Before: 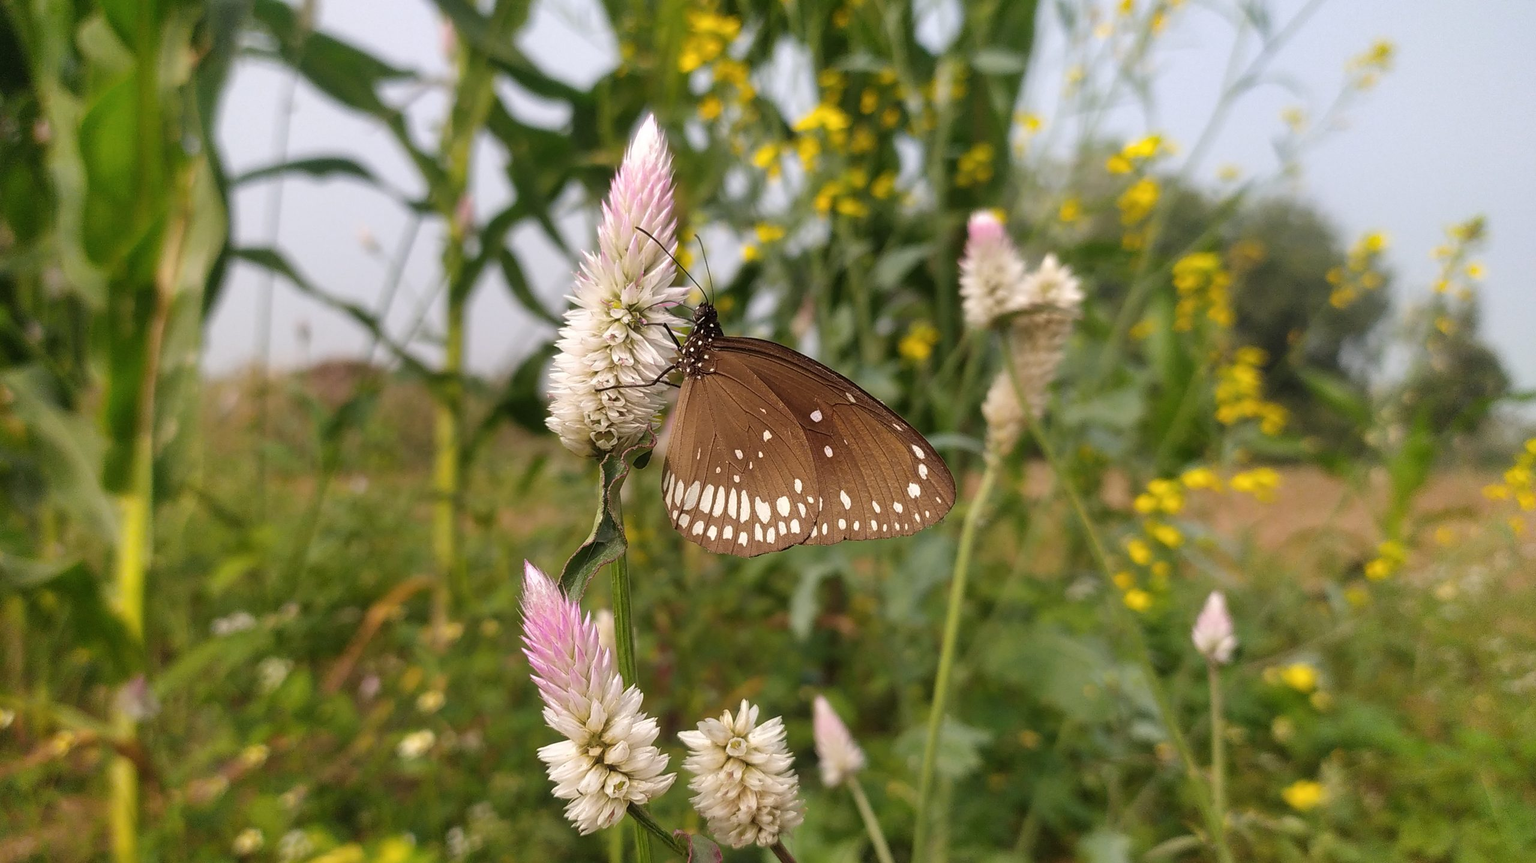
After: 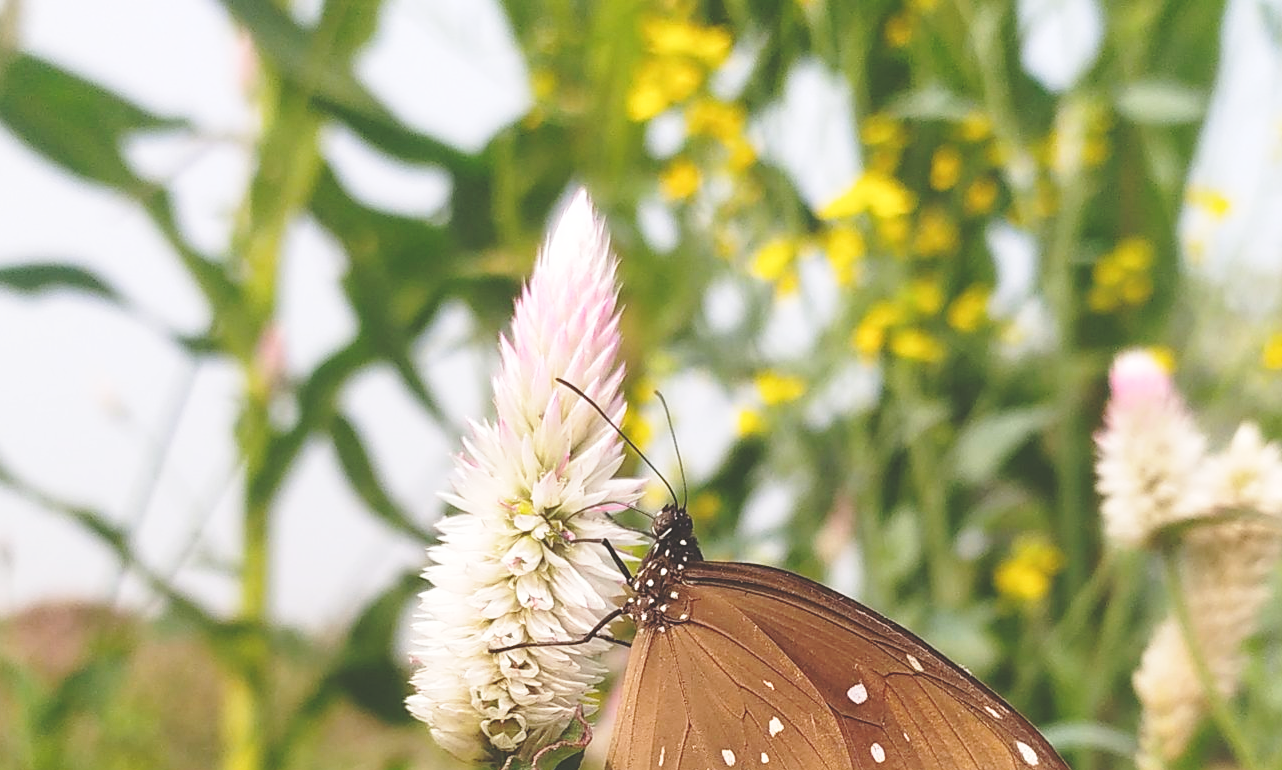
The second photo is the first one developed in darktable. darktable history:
contrast brightness saturation: contrast 0.04, saturation 0.154
exposure: black level correction -0.03, compensate highlight preservation false
crop: left 19.668%, right 30.23%, bottom 46.491%
sharpen: amount 0.202
base curve: curves: ch0 [(0, 0) (0.028, 0.03) (0.121, 0.232) (0.46, 0.748) (0.859, 0.968) (1, 1)], preserve colors none
